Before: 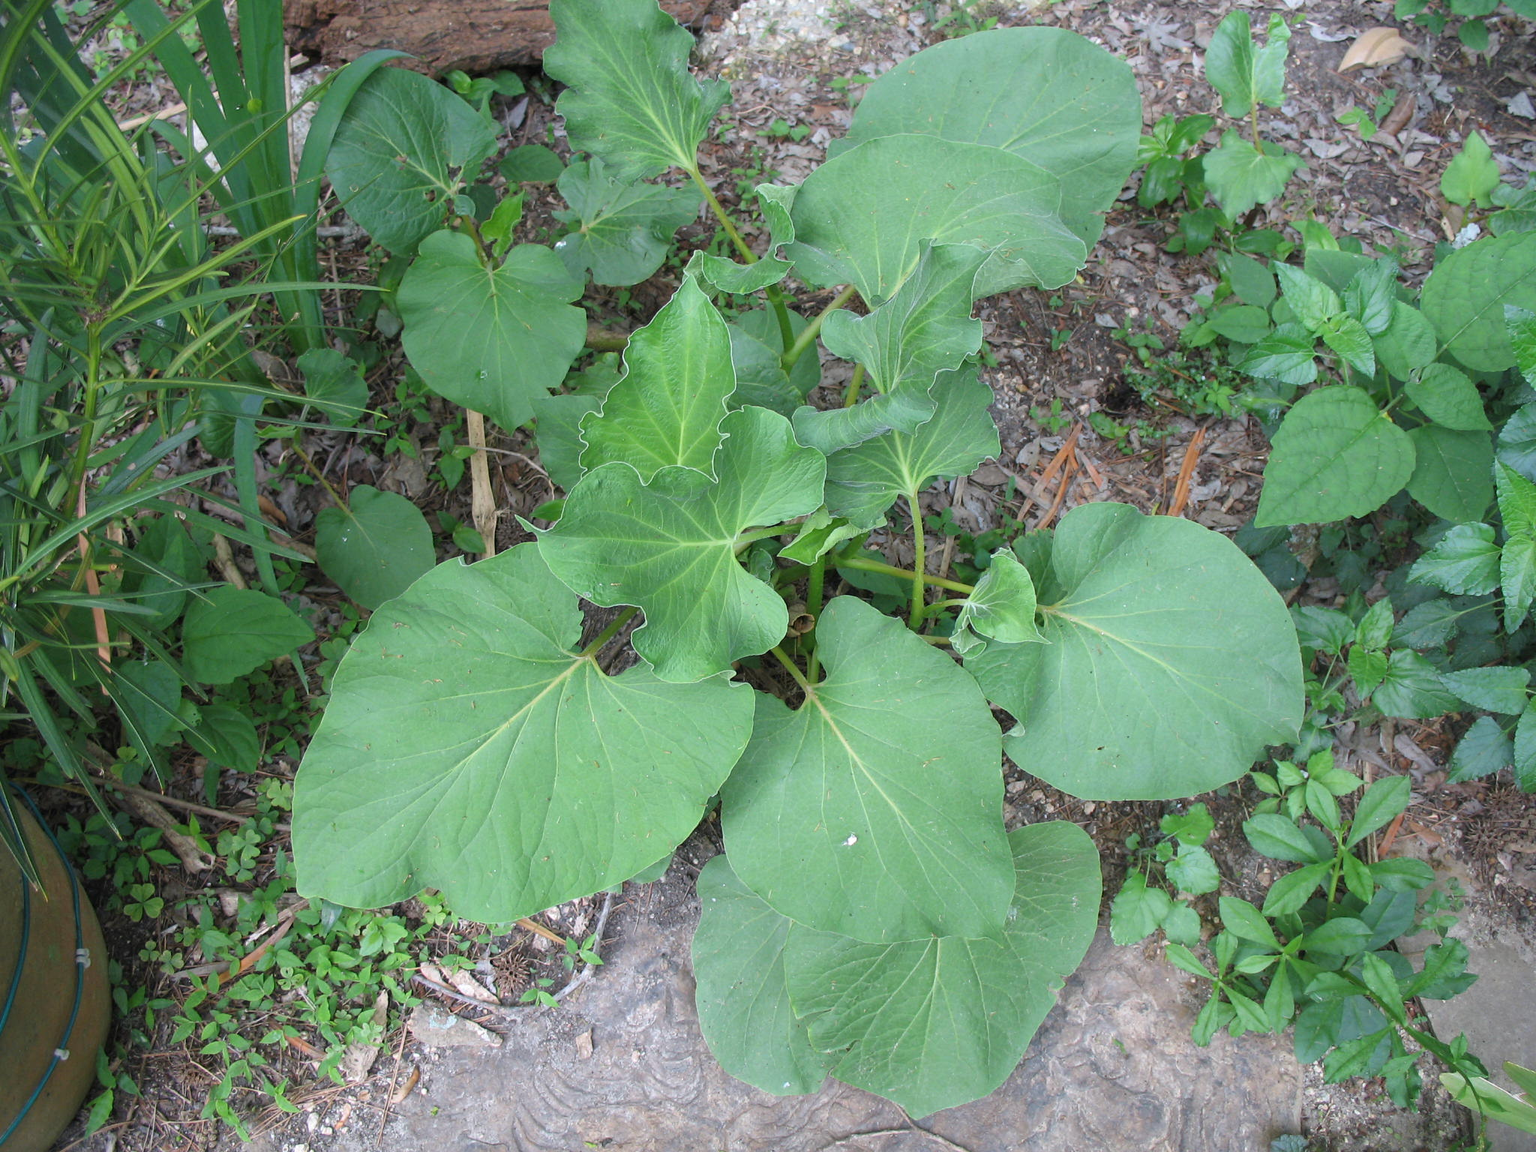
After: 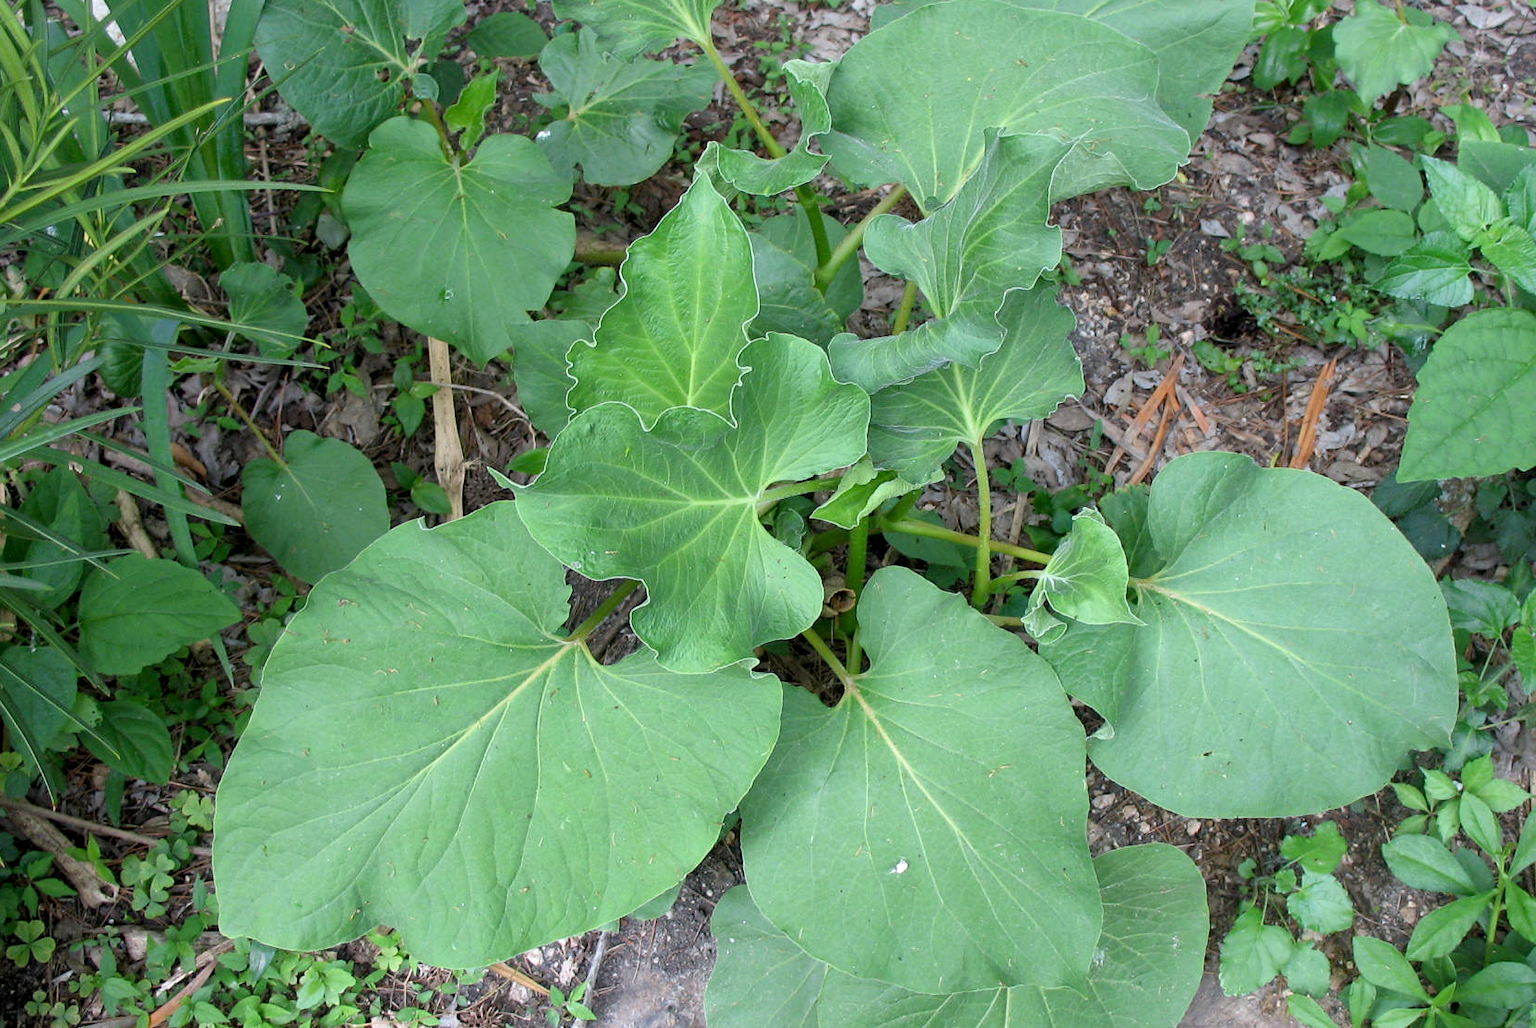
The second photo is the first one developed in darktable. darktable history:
local contrast: mode bilateral grid, contrast 20, coarseness 50, detail 119%, midtone range 0.2
crop: left 7.745%, top 11.761%, right 10.24%, bottom 15.426%
exposure: black level correction 0.009, exposure 0.107 EV, compensate exposure bias true, compensate highlight preservation false
